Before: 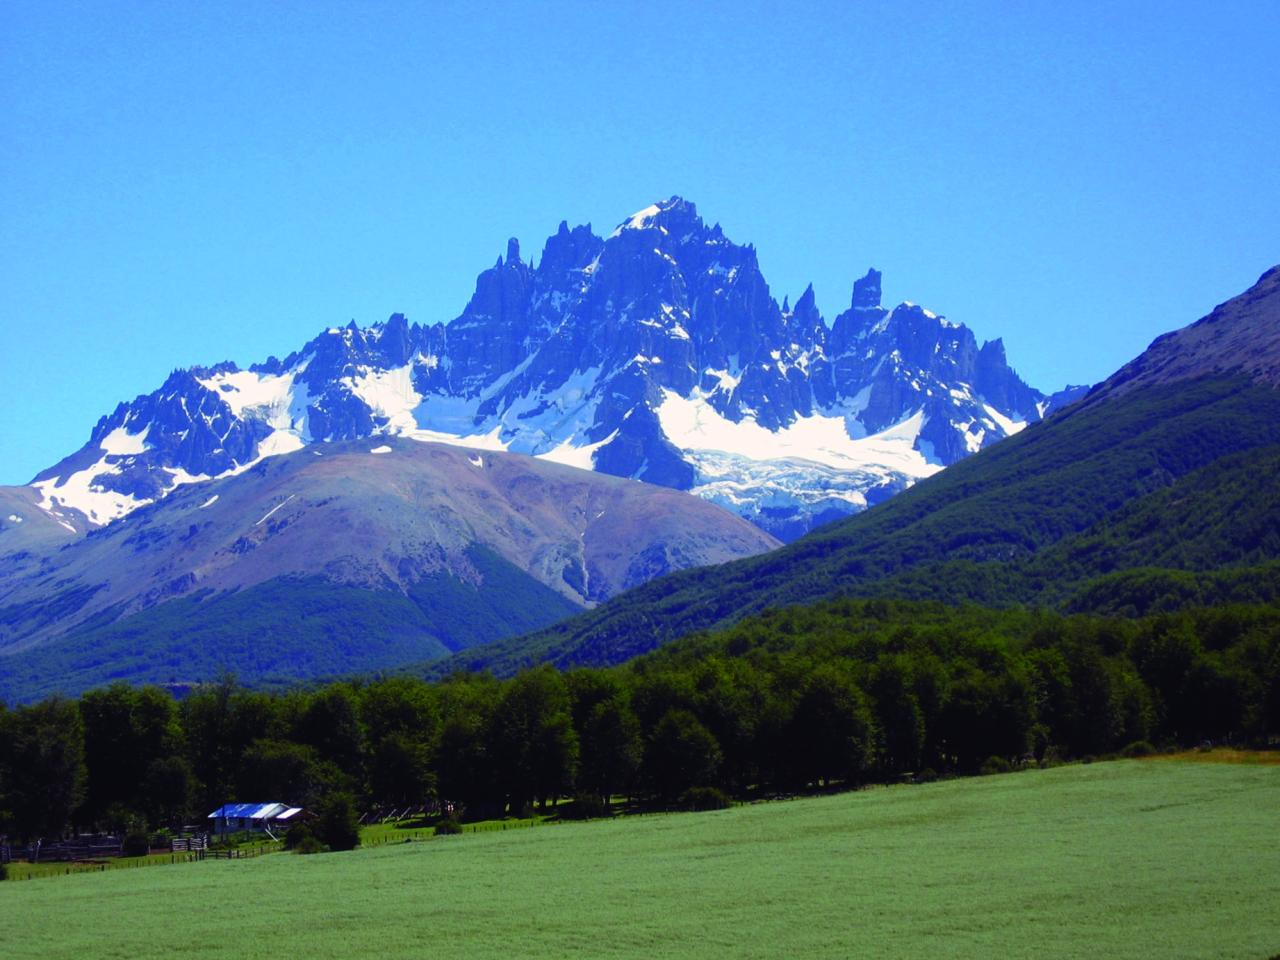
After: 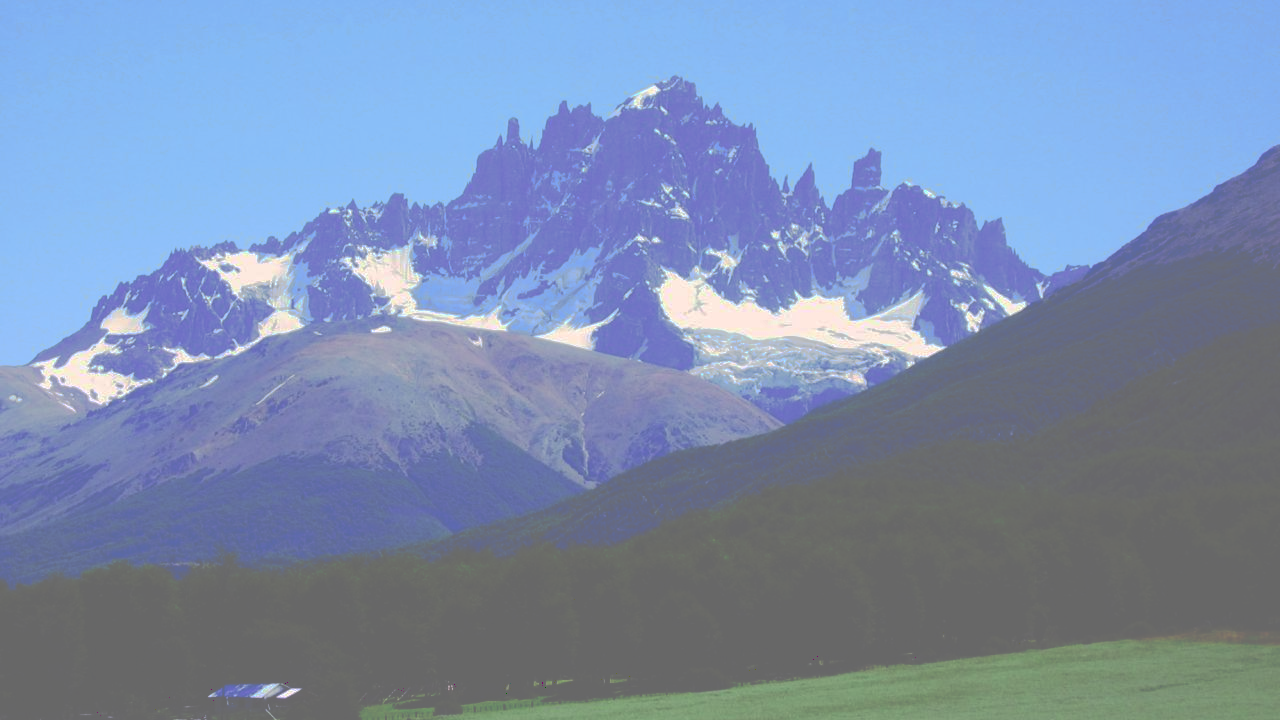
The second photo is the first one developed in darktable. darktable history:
crop and rotate: top 12.5%, bottom 12.5%
color zones: curves: ch2 [(0, 0.5) (0.143, 0.517) (0.286, 0.571) (0.429, 0.522) (0.571, 0.5) (0.714, 0.5) (0.857, 0.5) (1, 0.5)]
tone curve: curves: ch0 [(0, 0) (0.003, 0.43) (0.011, 0.433) (0.025, 0.434) (0.044, 0.436) (0.069, 0.439) (0.1, 0.442) (0.136, 0.446) (0.177, 0.449) (0.224, 0.454) (0.277, 0.462) (0.335, 0.488) (0.399, 0.524) (0.468, 0.566) (0.543, 0.615) (0.623, 0.666) (0.709, 0.718) (0.801, 0.761) (0.898, 0.801) (1, 1)], preserve colors none
